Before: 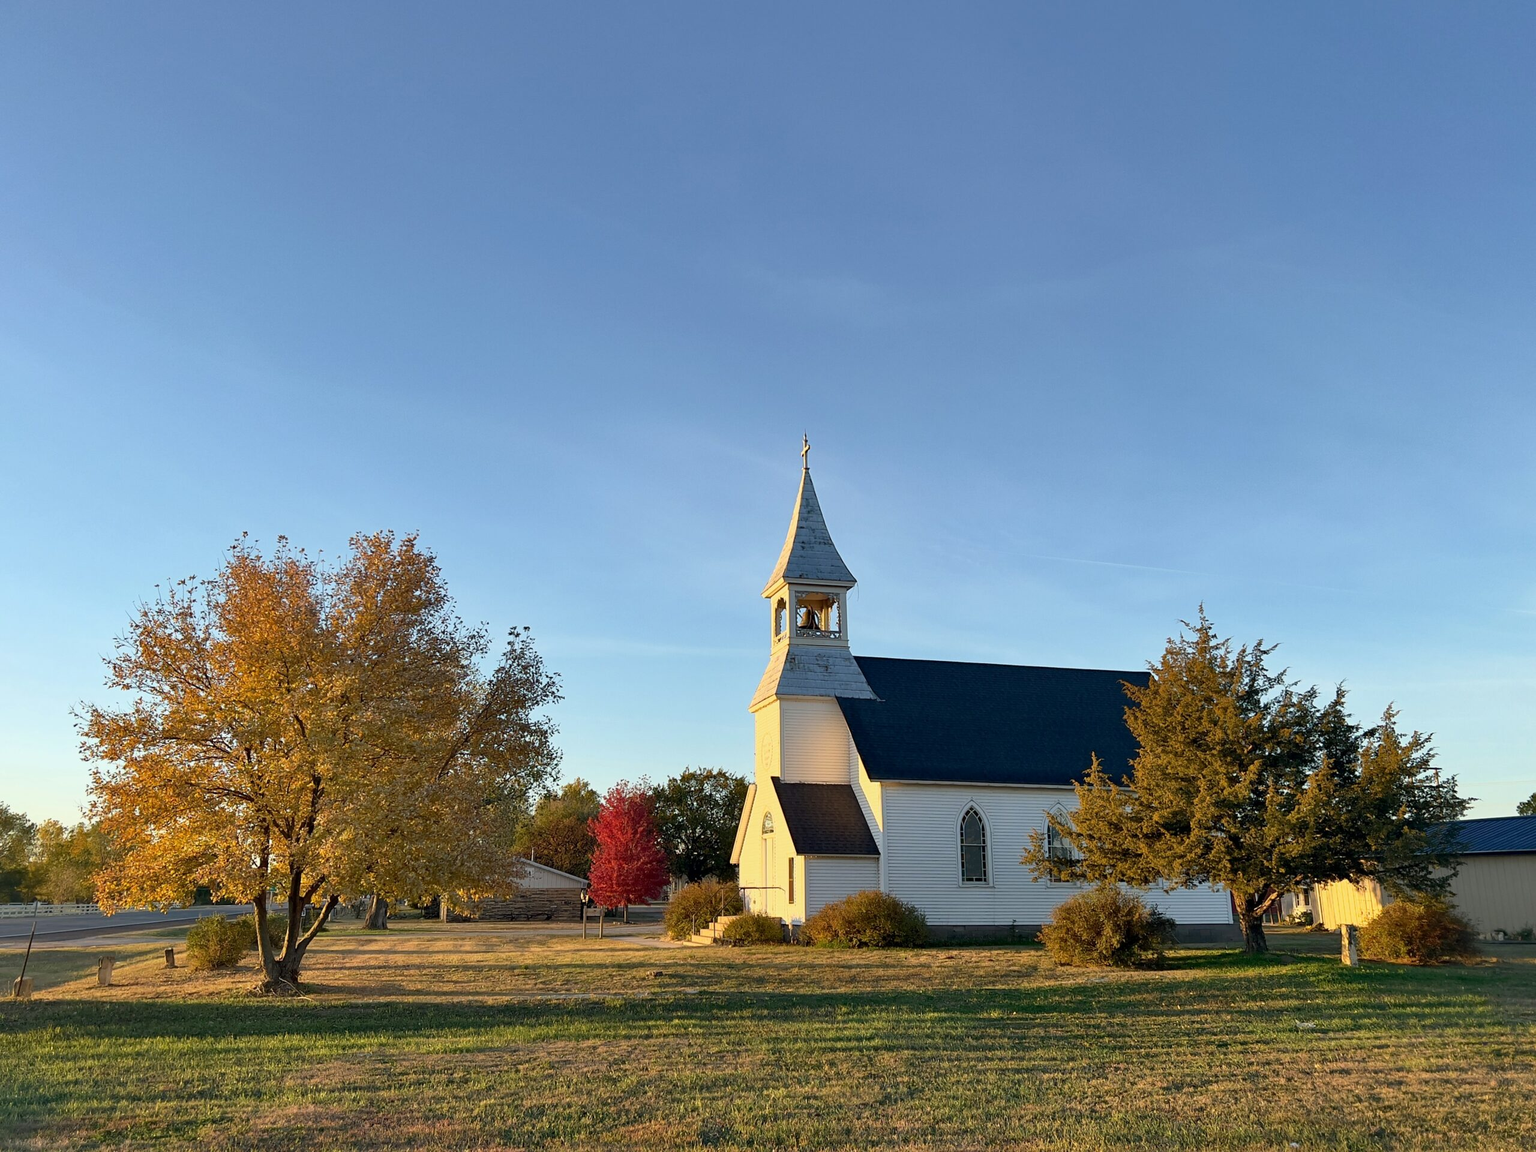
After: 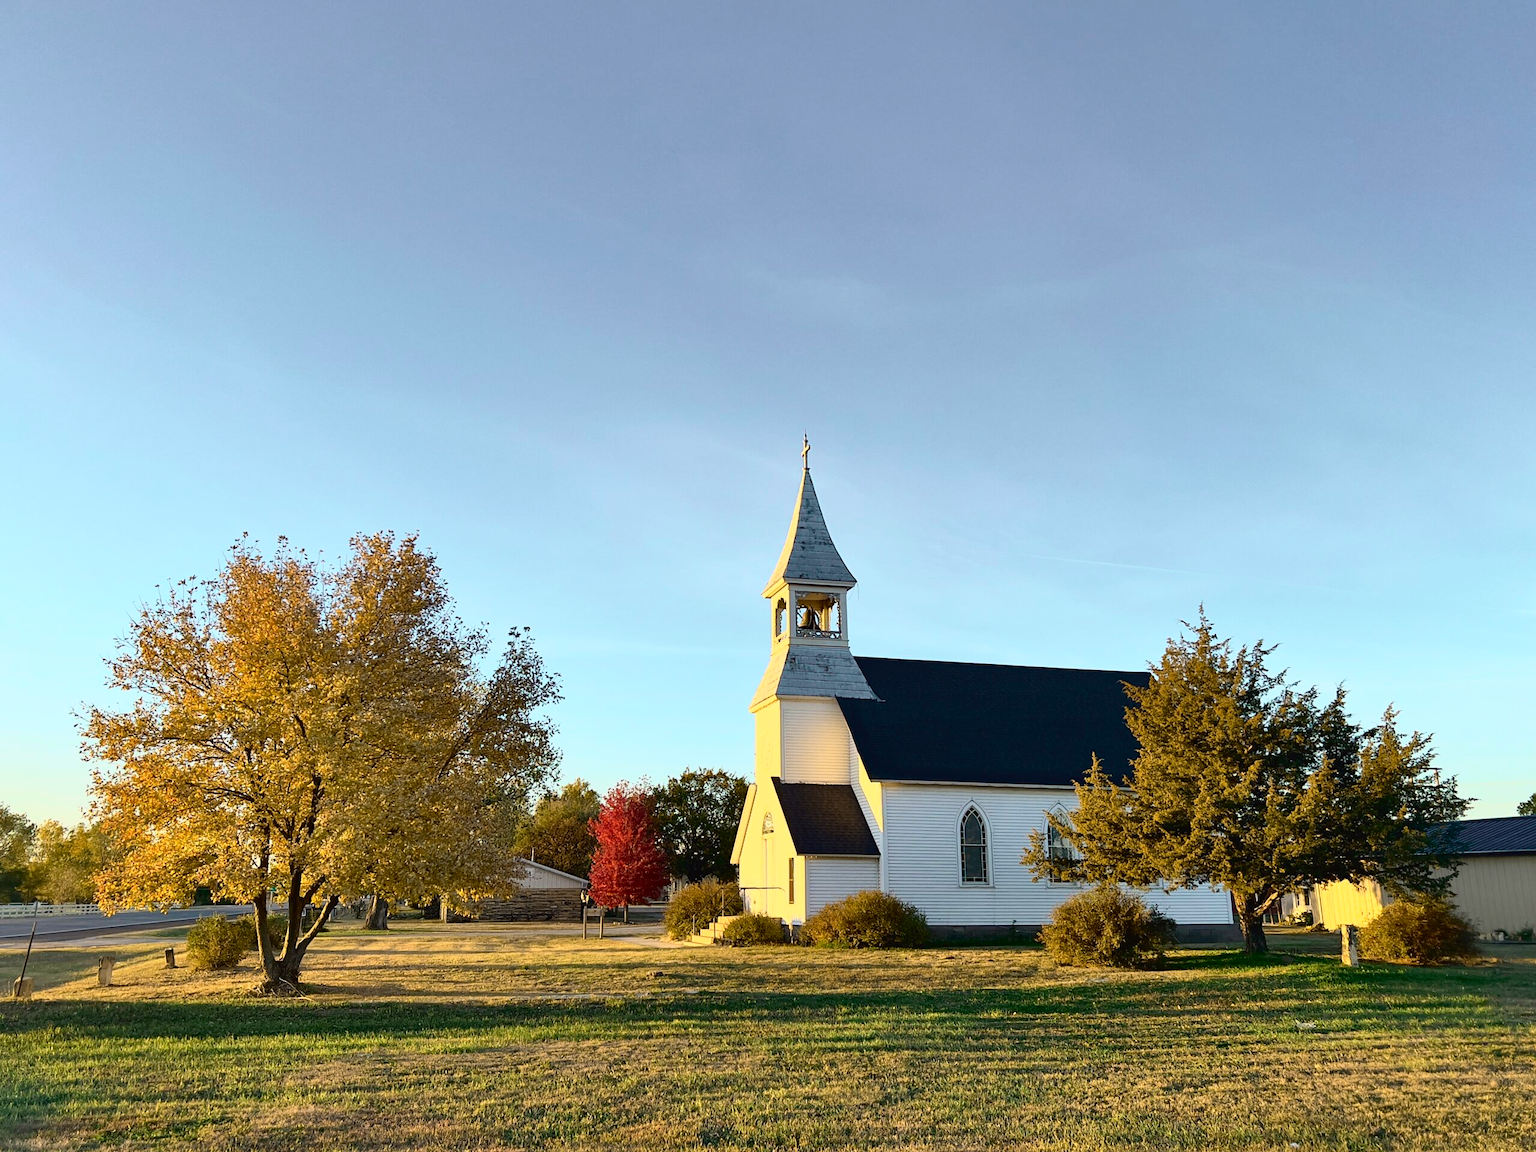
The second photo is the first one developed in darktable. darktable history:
tone curve: curves: ch0 [(0, 0.023) (0.113, 0.084) (0.285, 0.301) (0.673, 0.796) (0.845, 0.932) (0.994, 0.971)]; ch1 [(0, 0) (0.456, 0.437) (0.498, 0.5) (0.57, 0.559) (0.631, 0.639) (1, 1)]; ch2 [(0, 0) (0.417, 0.44) (0.46, 0.453) (0.502, 0.507) (0.55, 0.57) (0.67, 0.712) (1, 1)], color space Lab, independent channels, preserve colors none
